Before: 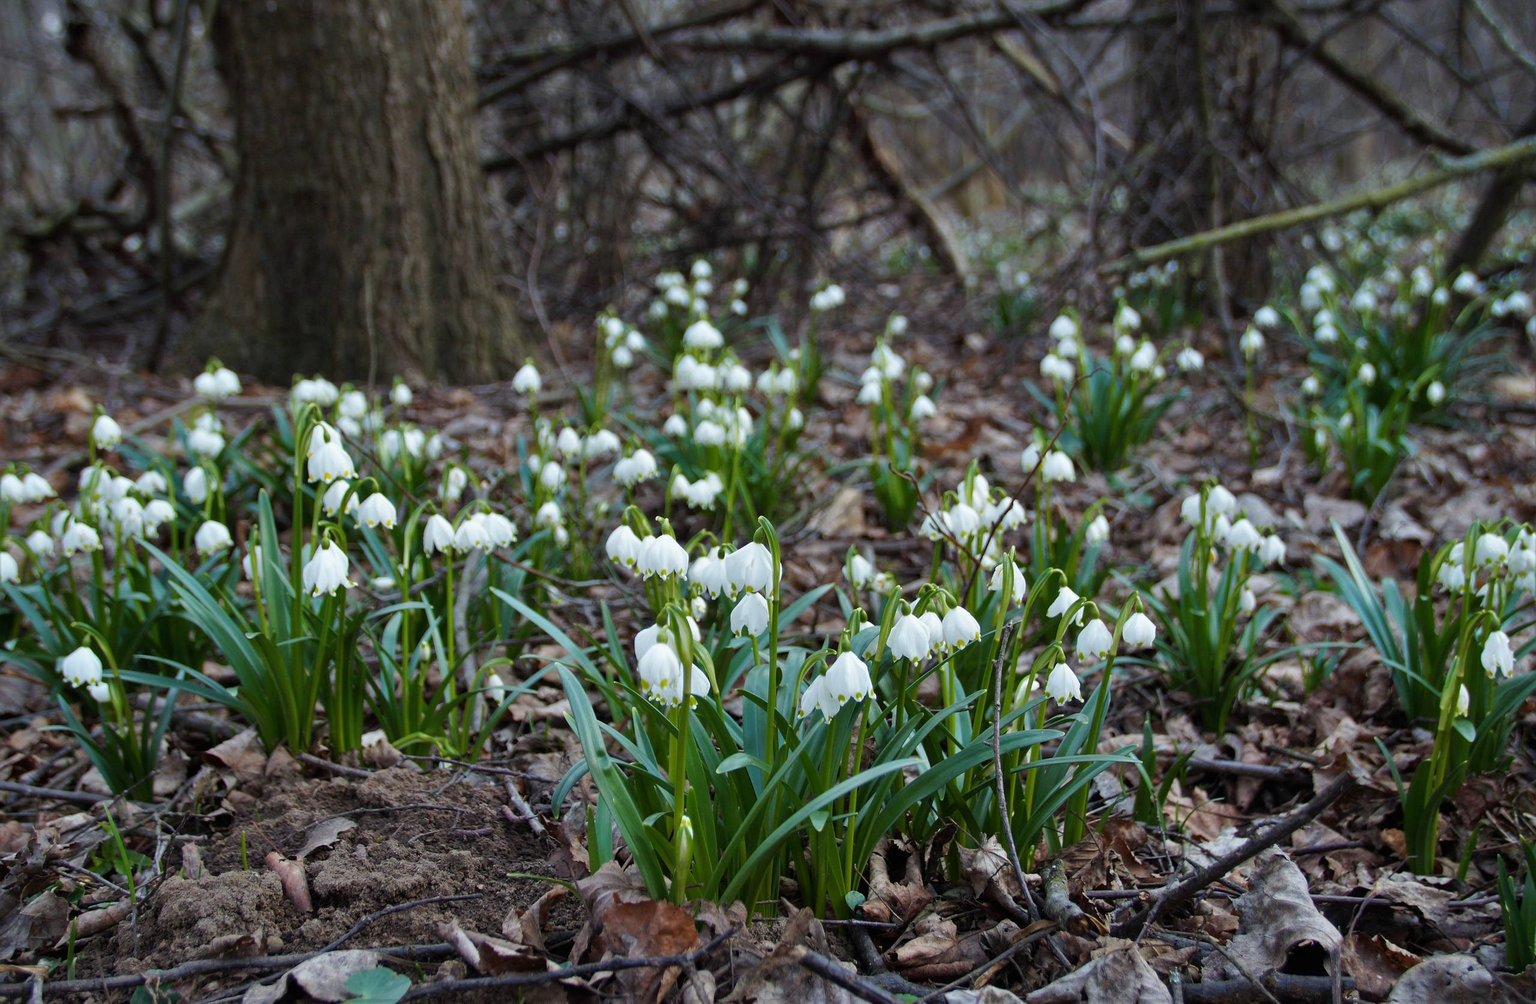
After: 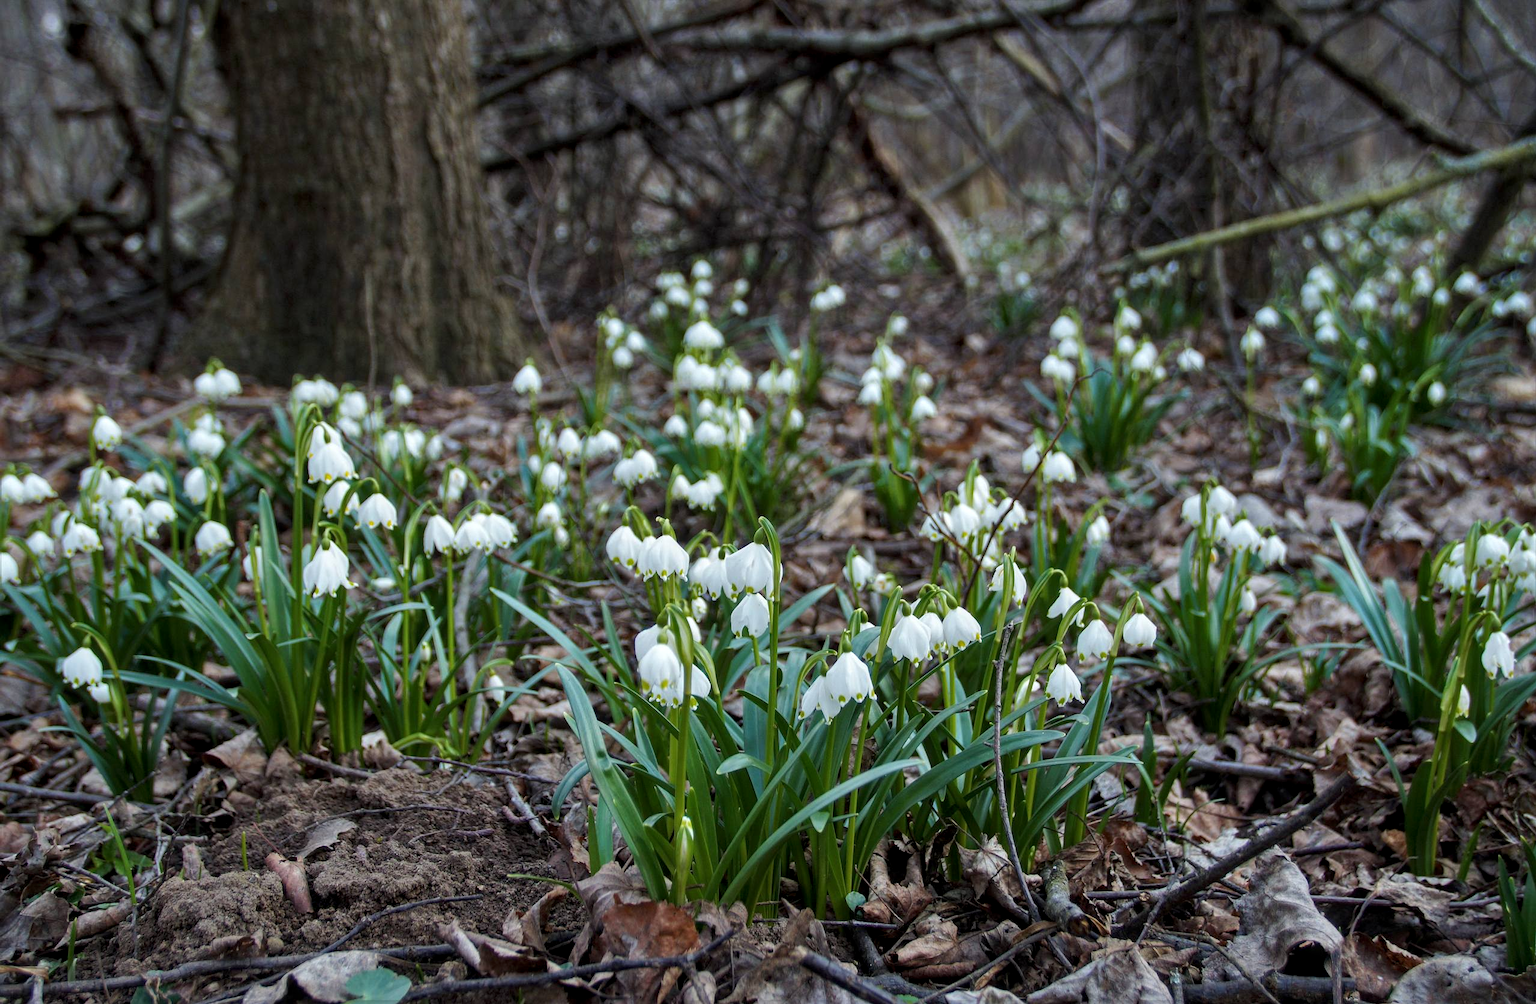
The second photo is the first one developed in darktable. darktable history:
local contrast: on, module defaults
tone equalizer: edges refinement/feathering 500, mask exposure compensation -1.57 EV, preserve details no
